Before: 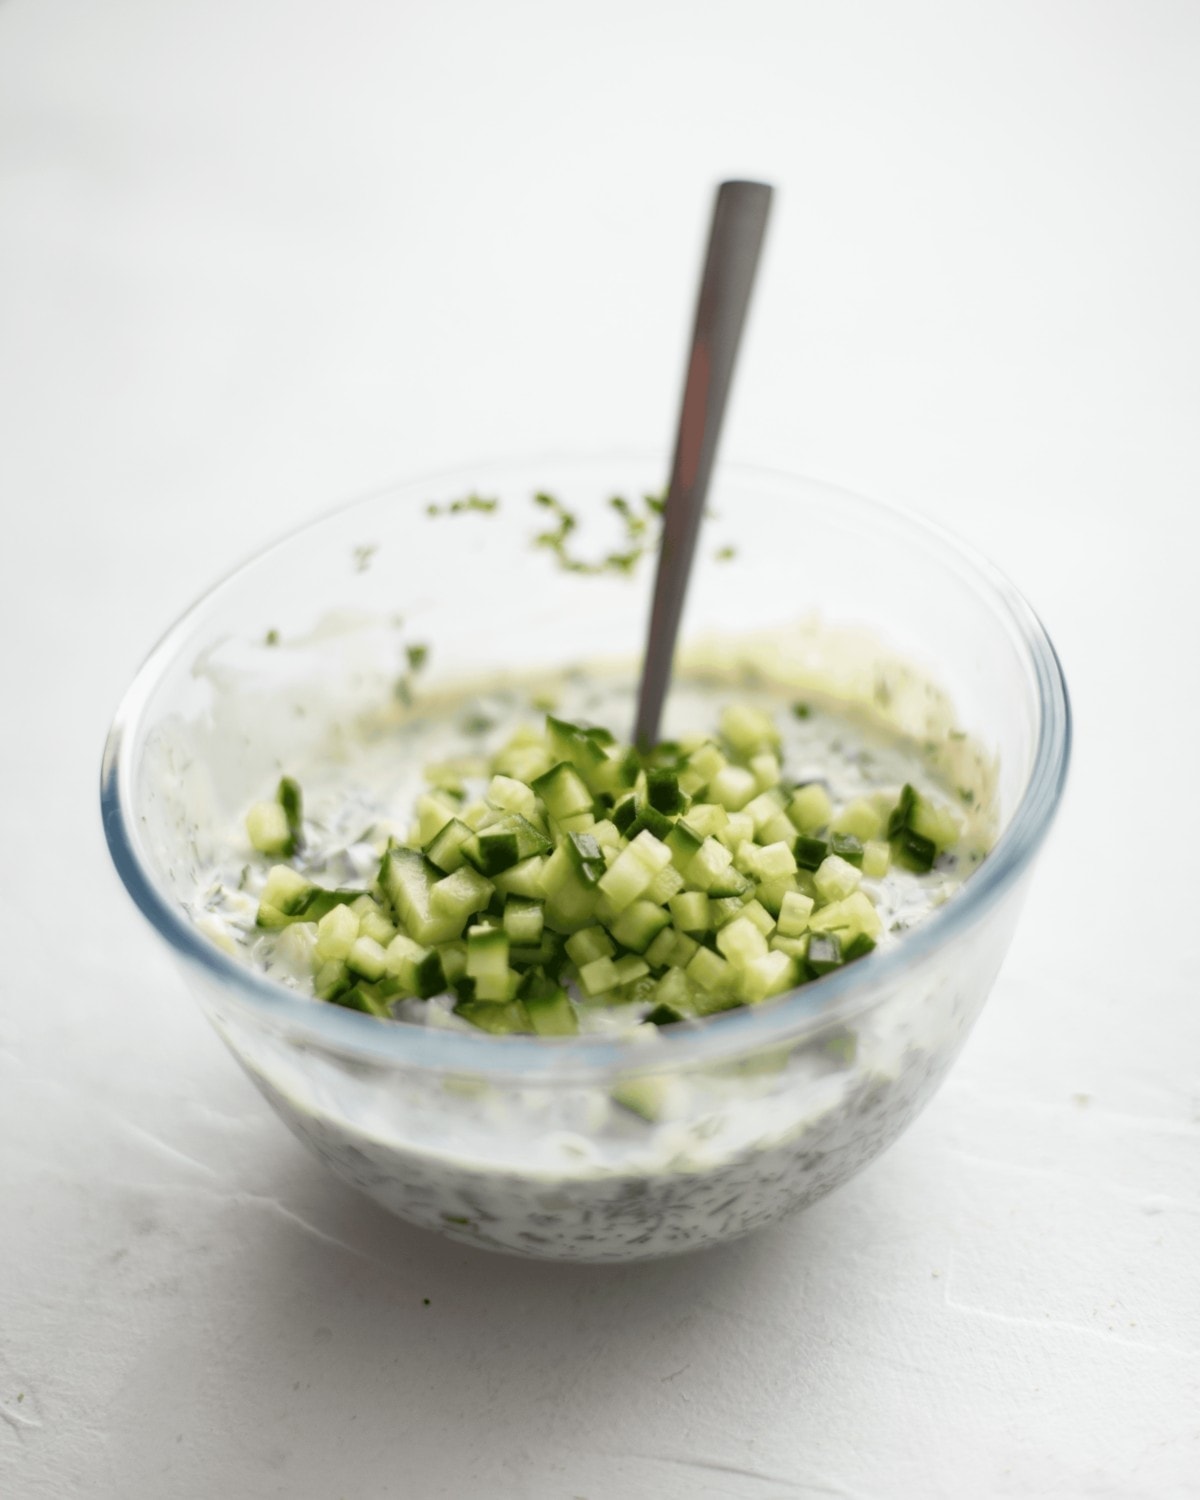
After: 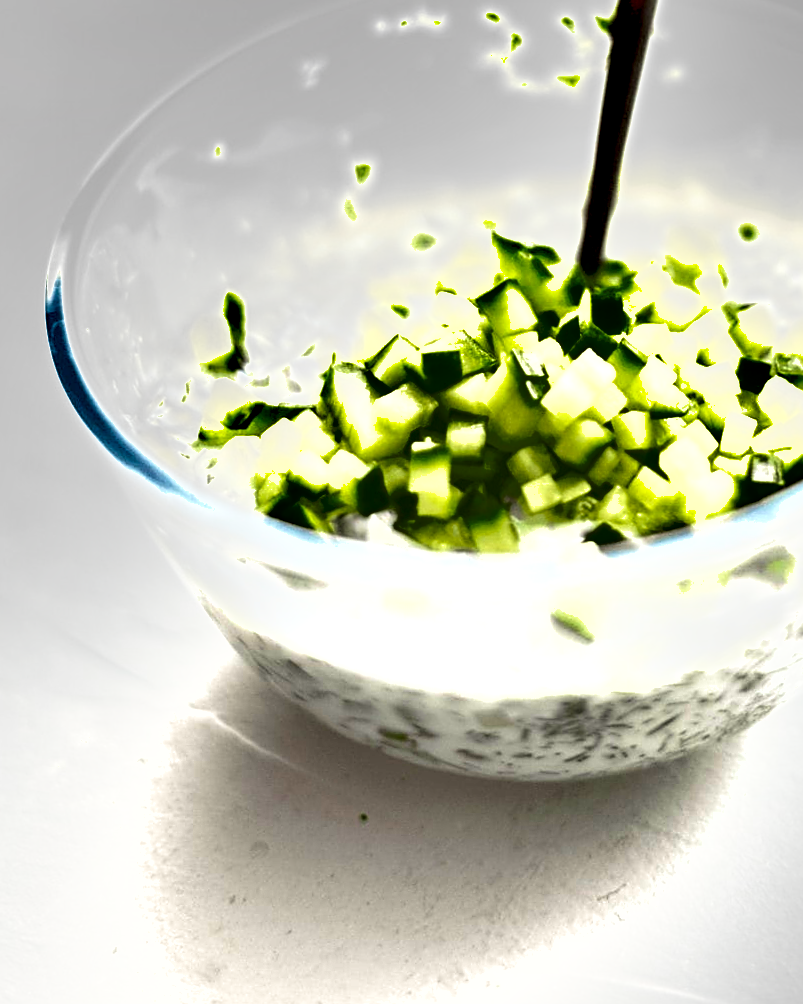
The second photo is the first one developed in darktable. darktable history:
velvia: on, module defaults
crop and rotate: angle -0.82°, left 3.85%, top 31.828%, right 27.992%
shadows and highlights: soften with gaussian
exposure: black level correction 0, exposure 1.45 EV, compensate exposure bias true, compensate highlight preservation false
sharpen: on, module defaults
